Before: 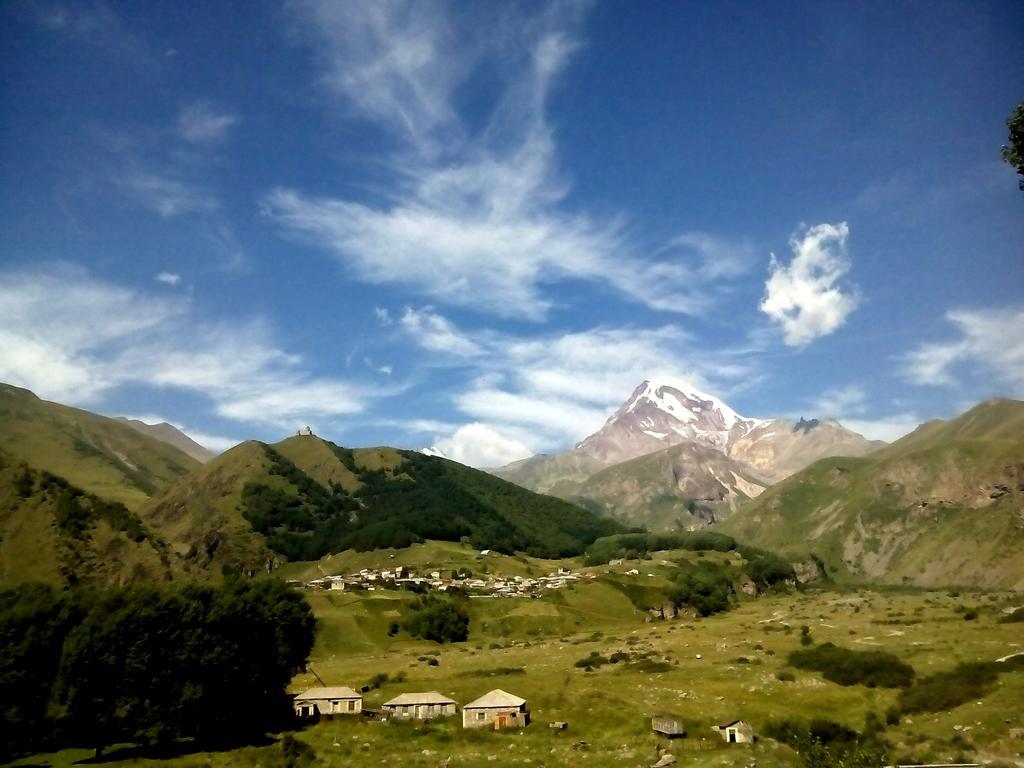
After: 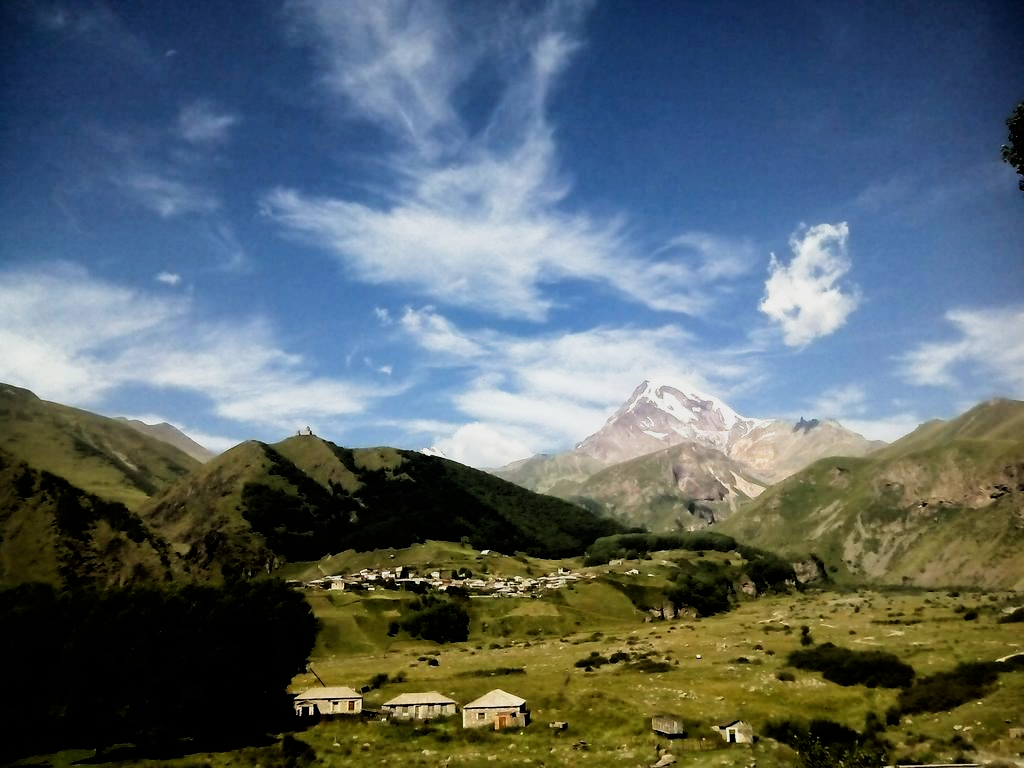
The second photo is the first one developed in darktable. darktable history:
filmic rgb: black relative exposure -5.09 EV, white relative exposure 3.54 EV, hardness 3.18, contrast 1.4, highlights saturation mix -49.89%
